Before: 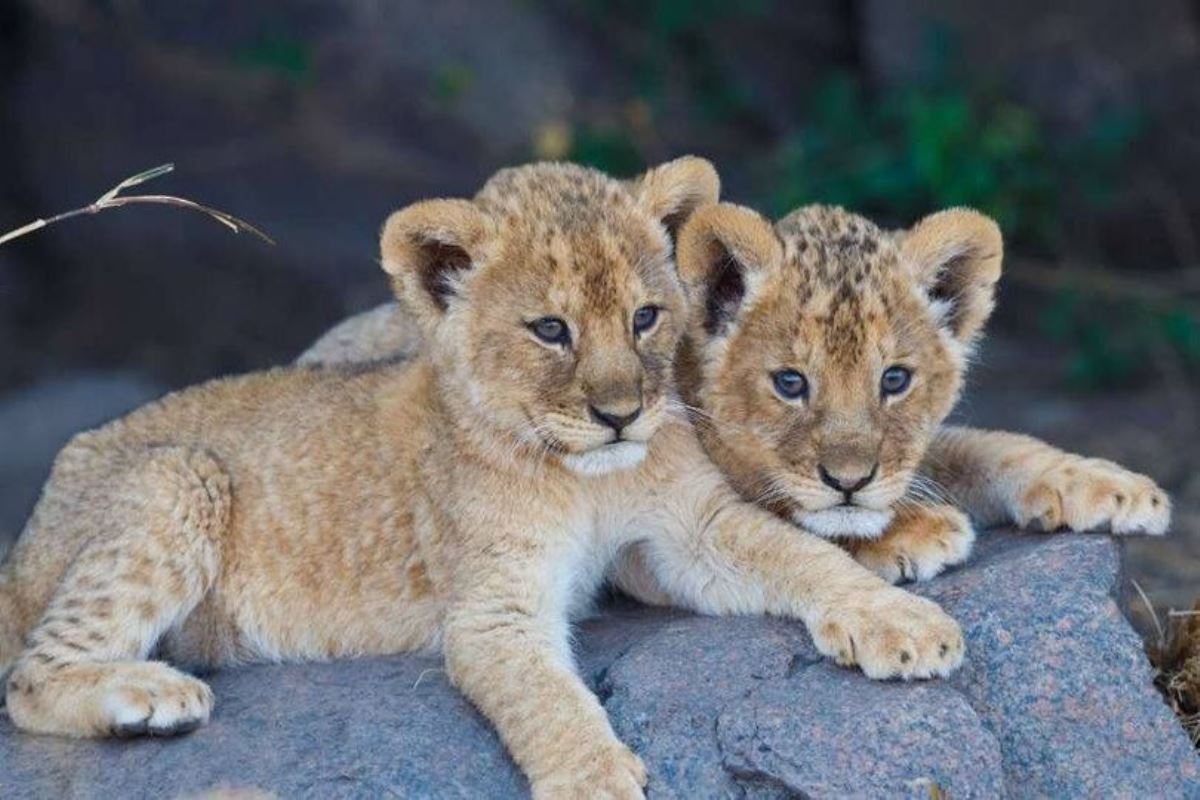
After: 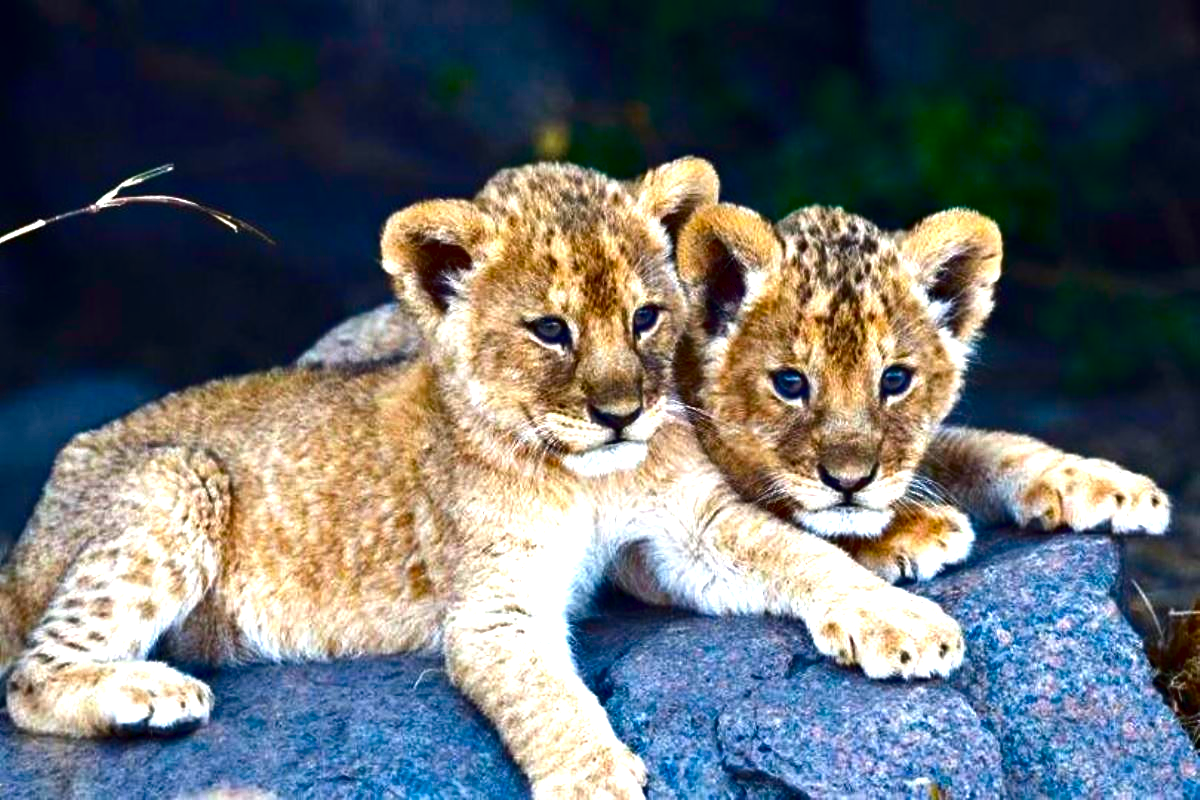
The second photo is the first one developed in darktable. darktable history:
exposure: black level correction 0, exposure 1.186 EV, compensate exposure bias true, compensate highlight preservation false
haze removal: compatibility mode true, adaptive false
contrast brightness saturation: contrast 0.085, brightness -0.583, saturation 0.17
color balance rgb: perceptual saturation grading › global saturation 24.915%
